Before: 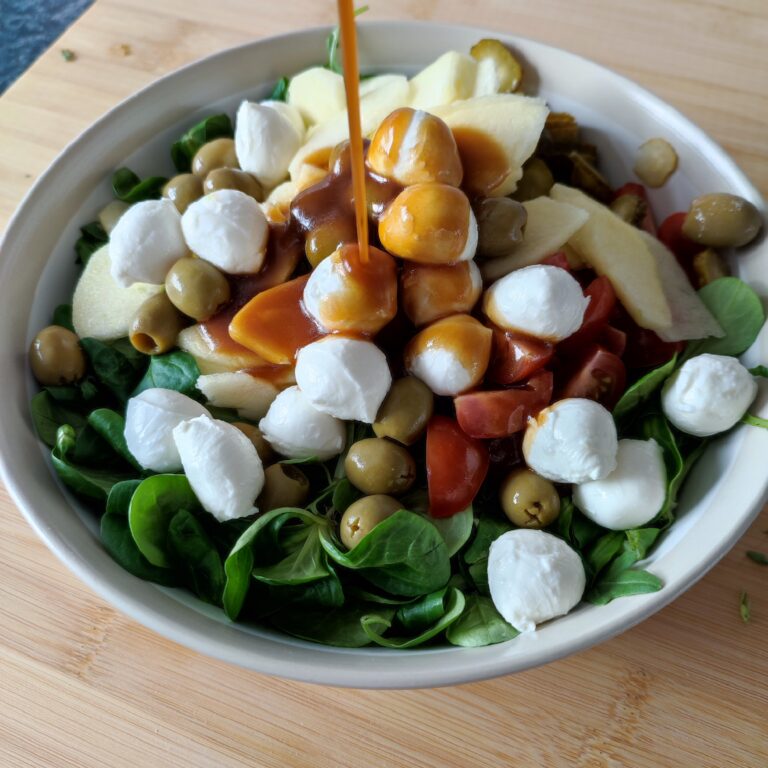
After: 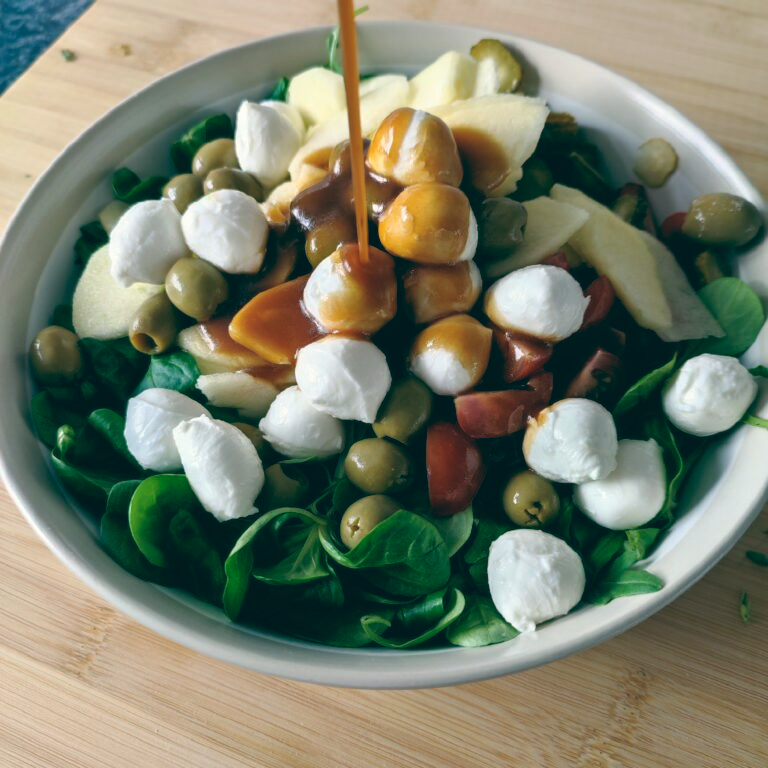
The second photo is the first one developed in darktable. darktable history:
color balance: lift [1.005, 0.99, 1.007, 1.01], gamma [1, 0.979, 1.011, 1.021], gain [0.923, 1.098, 1.025, 0.902], input saturation 90.45%, contrast 7.73%, output saturation 105.91%
white balance: red 0.988, blue 1.017
